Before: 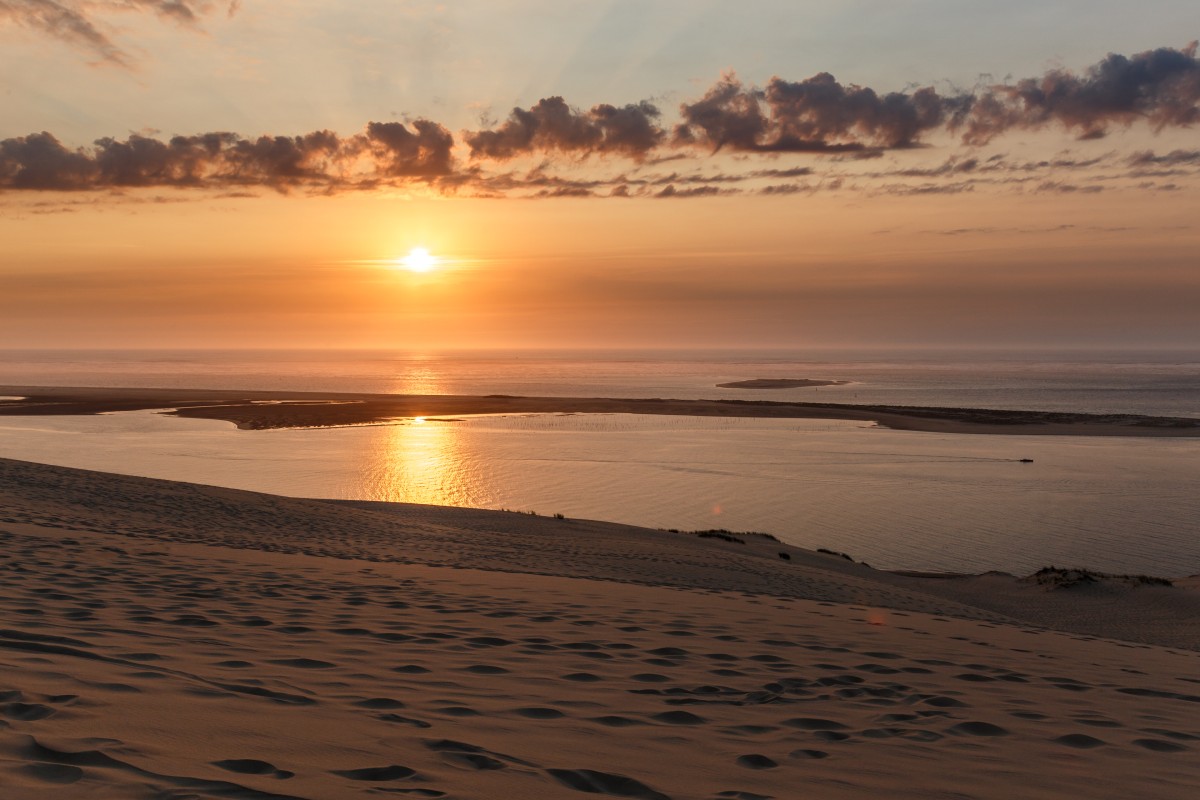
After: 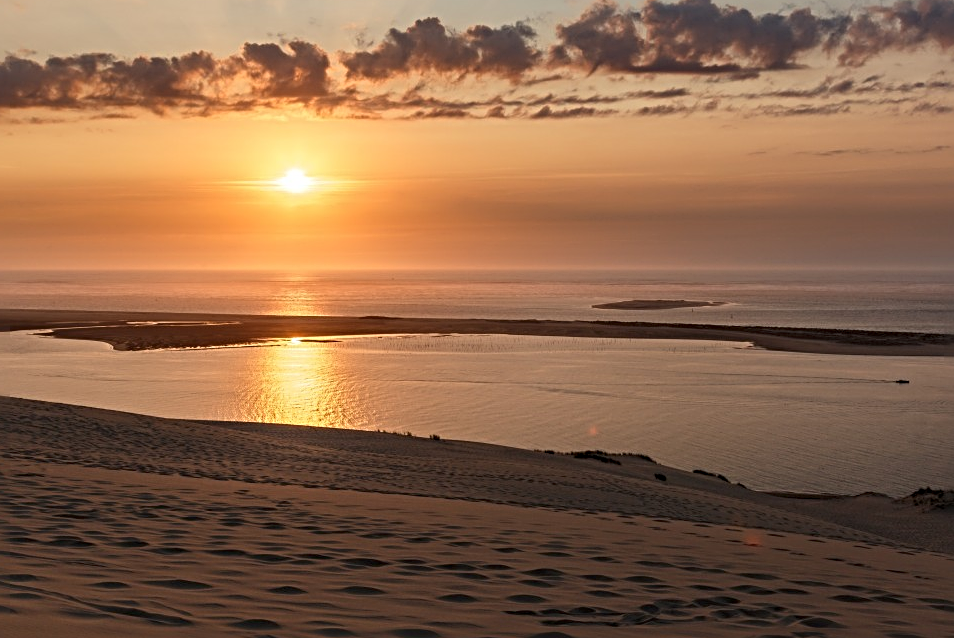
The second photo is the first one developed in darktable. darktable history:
sharpen: radius 3.983
crop and rotate: left 10.396%, top 9.888%, right 10.059%, bottom 10.308%
